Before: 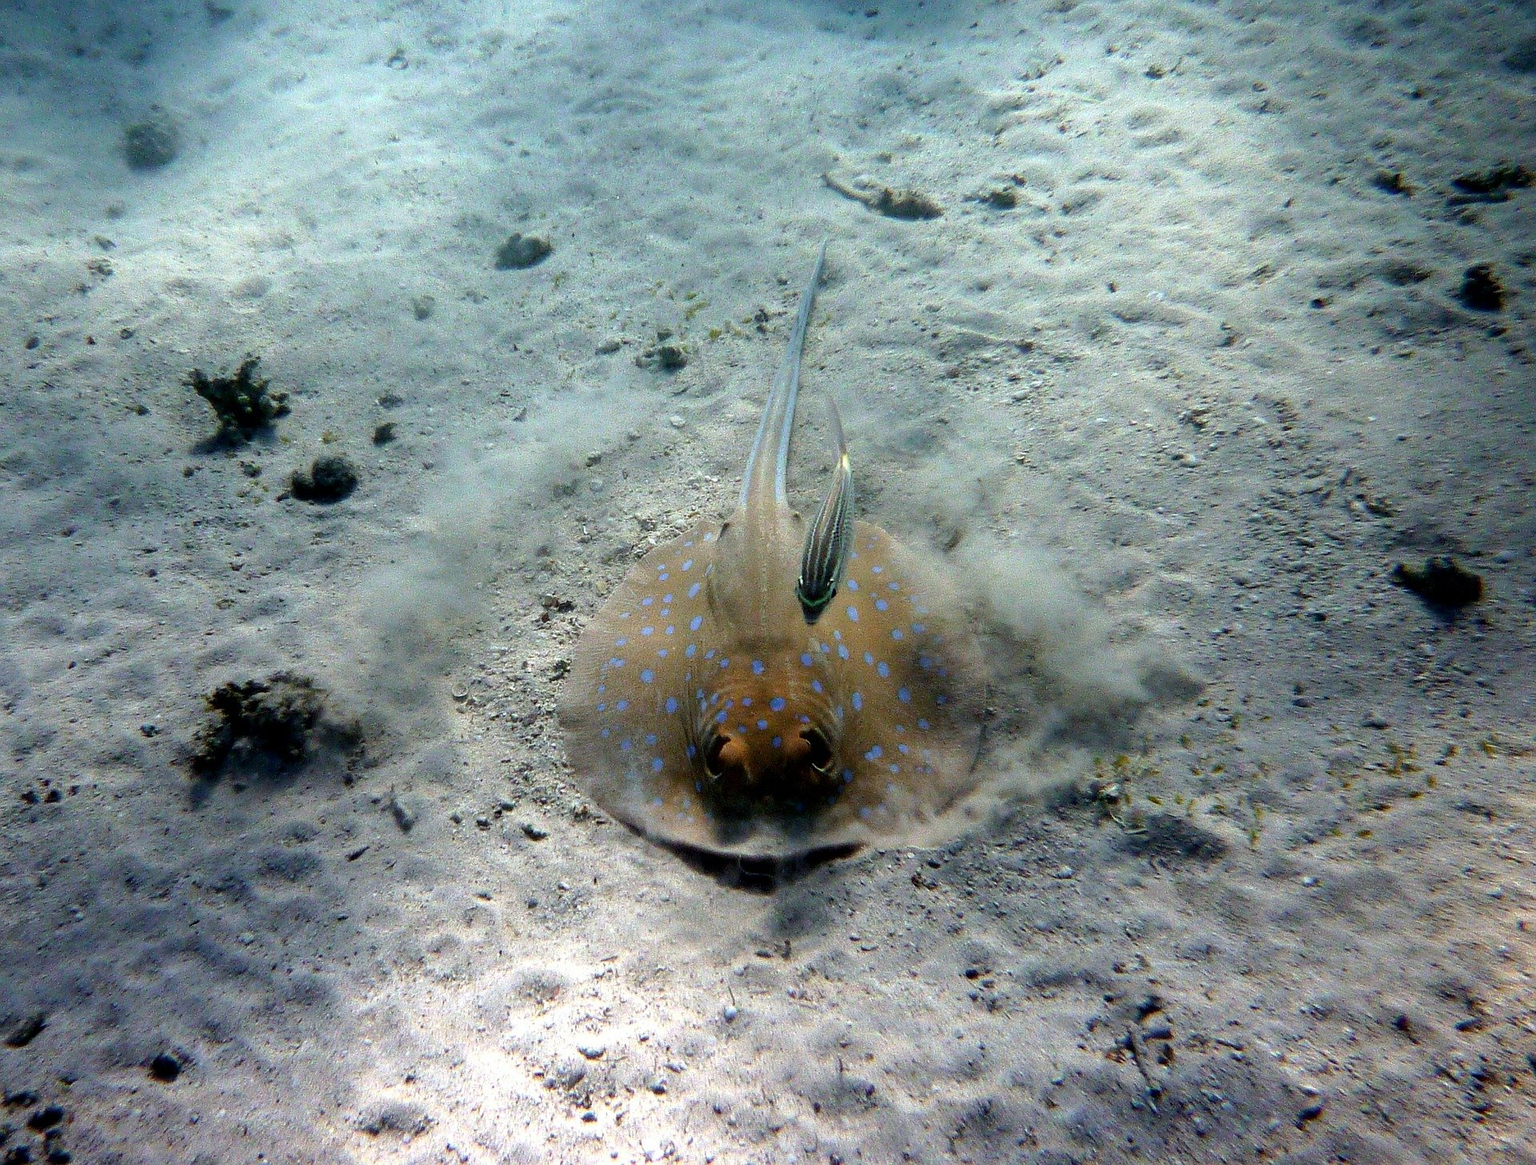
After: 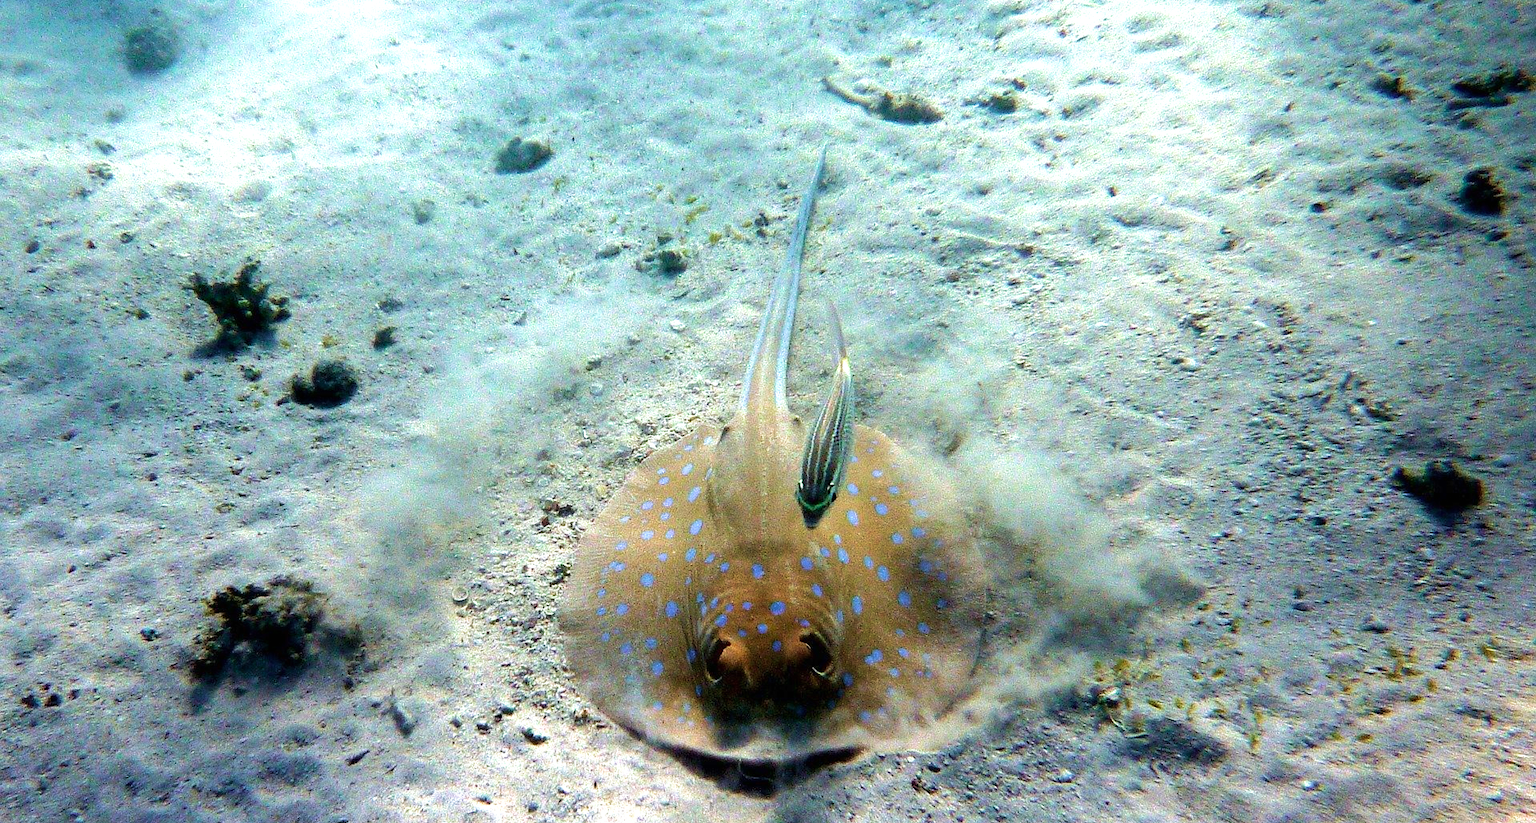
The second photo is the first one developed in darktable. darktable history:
crop and rotate: top 8.293%, bottom 20.996%
exposure: black level correction 0, exposure 0.7 EV, compensate exposure bias true, compensate highlight preservation false
velvia: strength 45%
grain: coarseness 0.09 ISO
